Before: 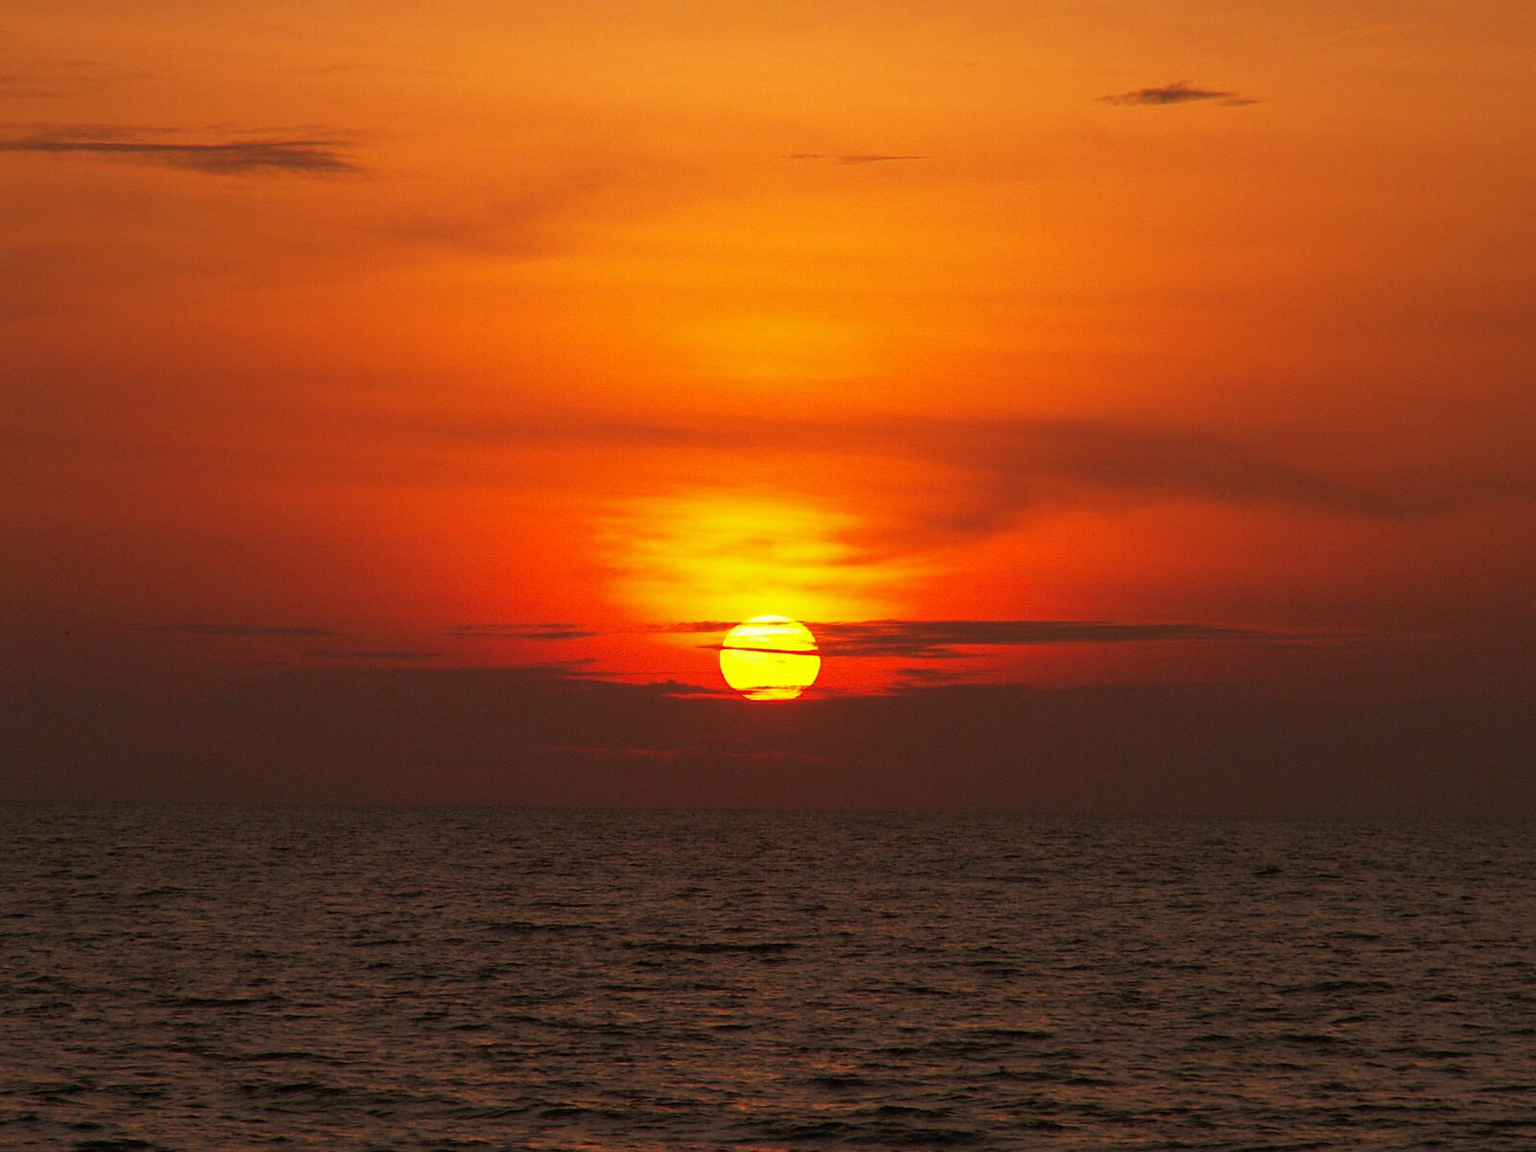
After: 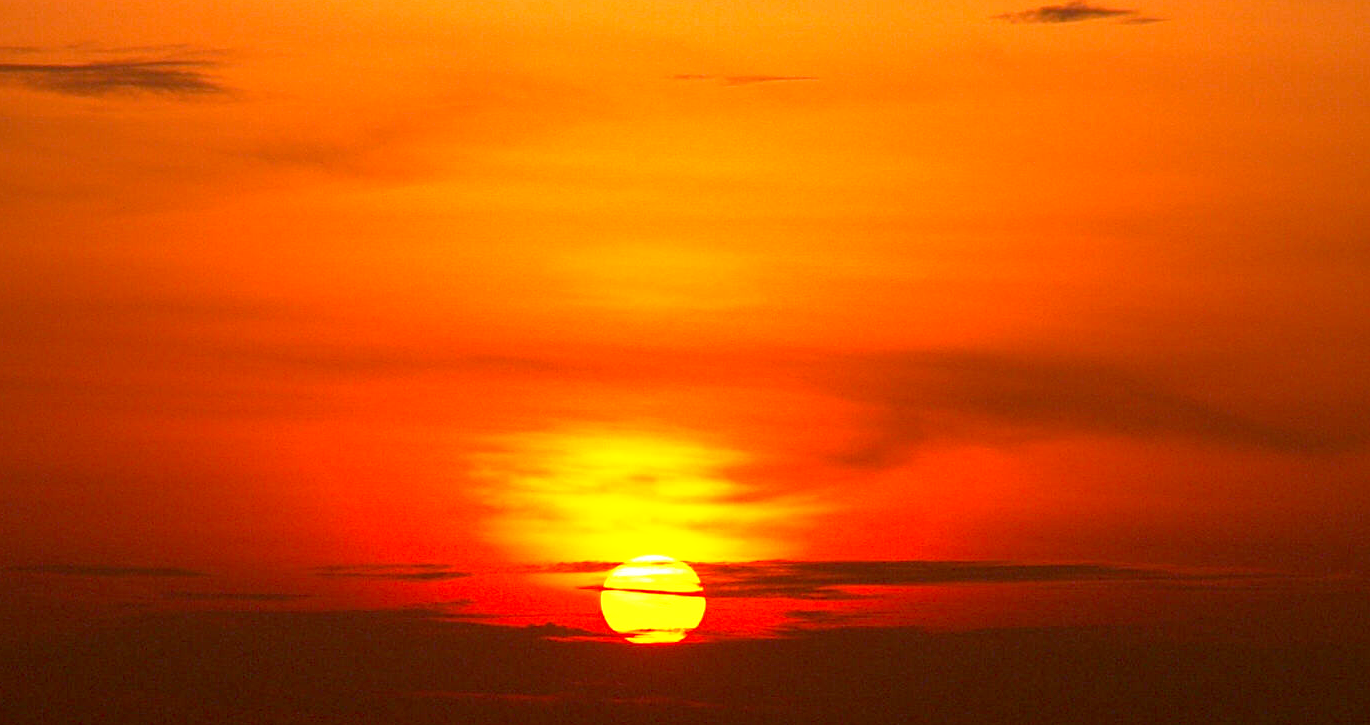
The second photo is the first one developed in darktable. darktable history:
crop and rotate: left 9.345%, top 7.22%, right 4.982%, bottom 32.331%
tone equalizer: on, module defaults
base curve: curves: ch0 [(0.017, 0) (0.425, 0.441) (0.844, 0.933) (1, 1)], preserve colors none
exposure: exposure 0.367 EV, compensate highlight preservation false
